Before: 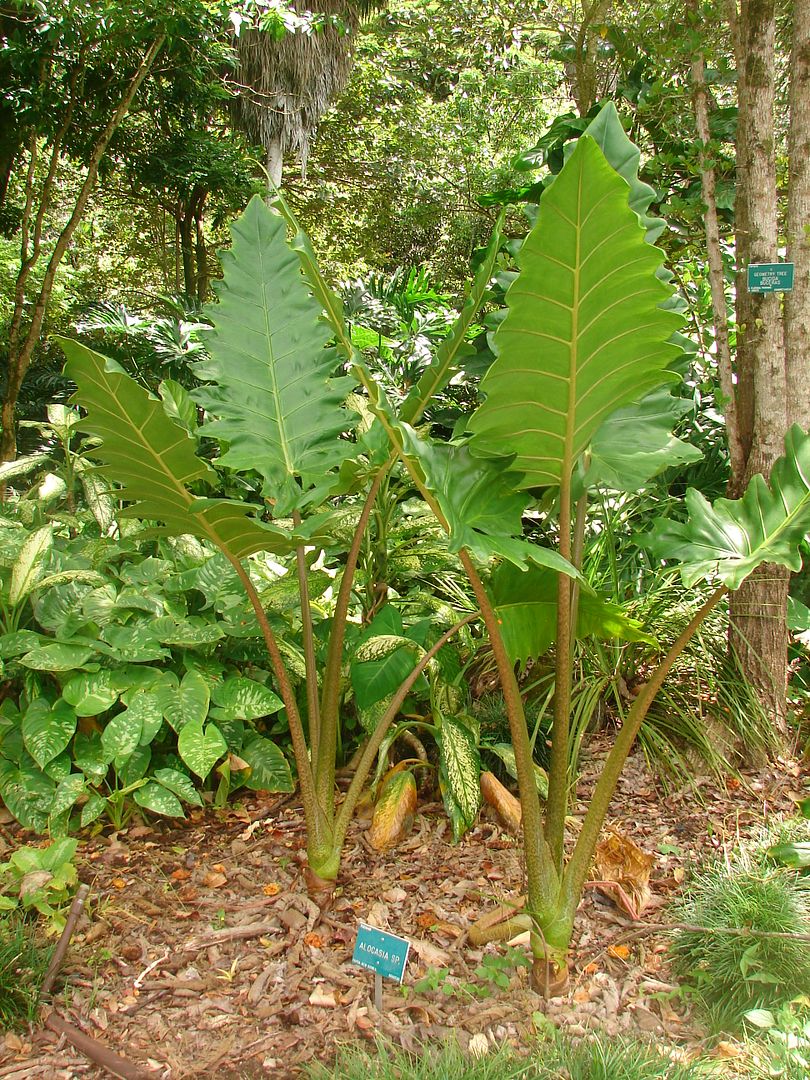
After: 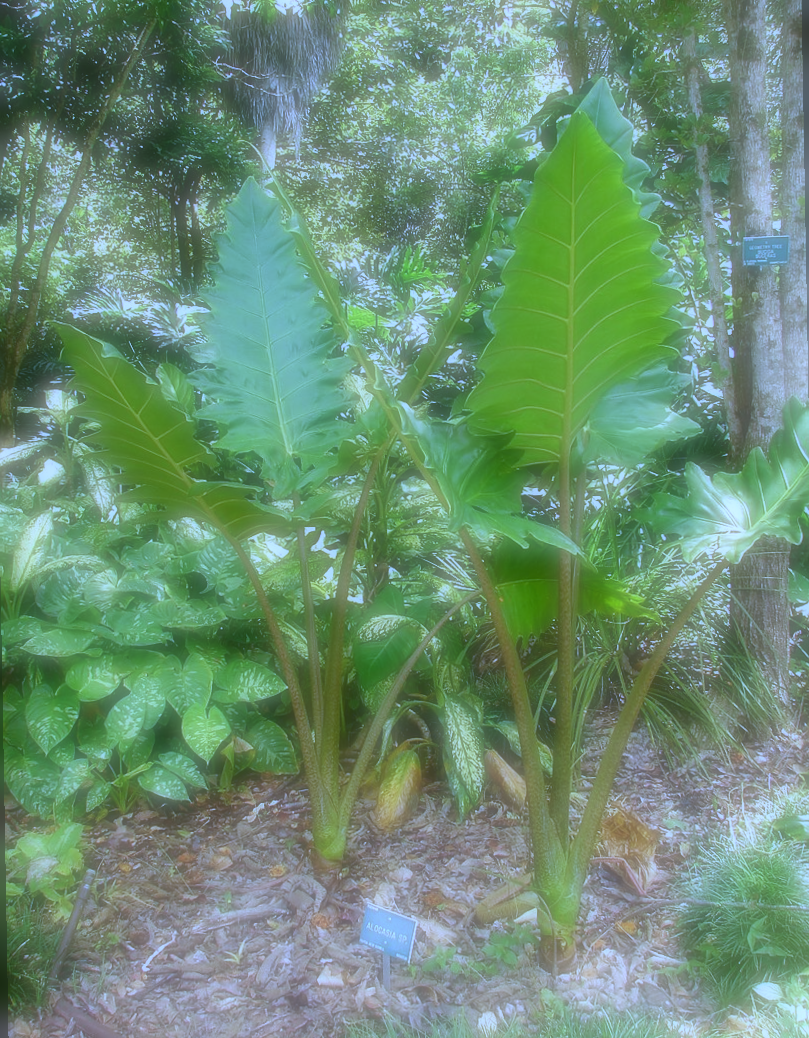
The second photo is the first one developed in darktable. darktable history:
soften: on, module defaults
white balance: red 0.766, blue 1.537
rotate and perspective: rotation -1°, crop left 0.011, crop right 0.989, crop top 0.025, crop bottom 0.975
